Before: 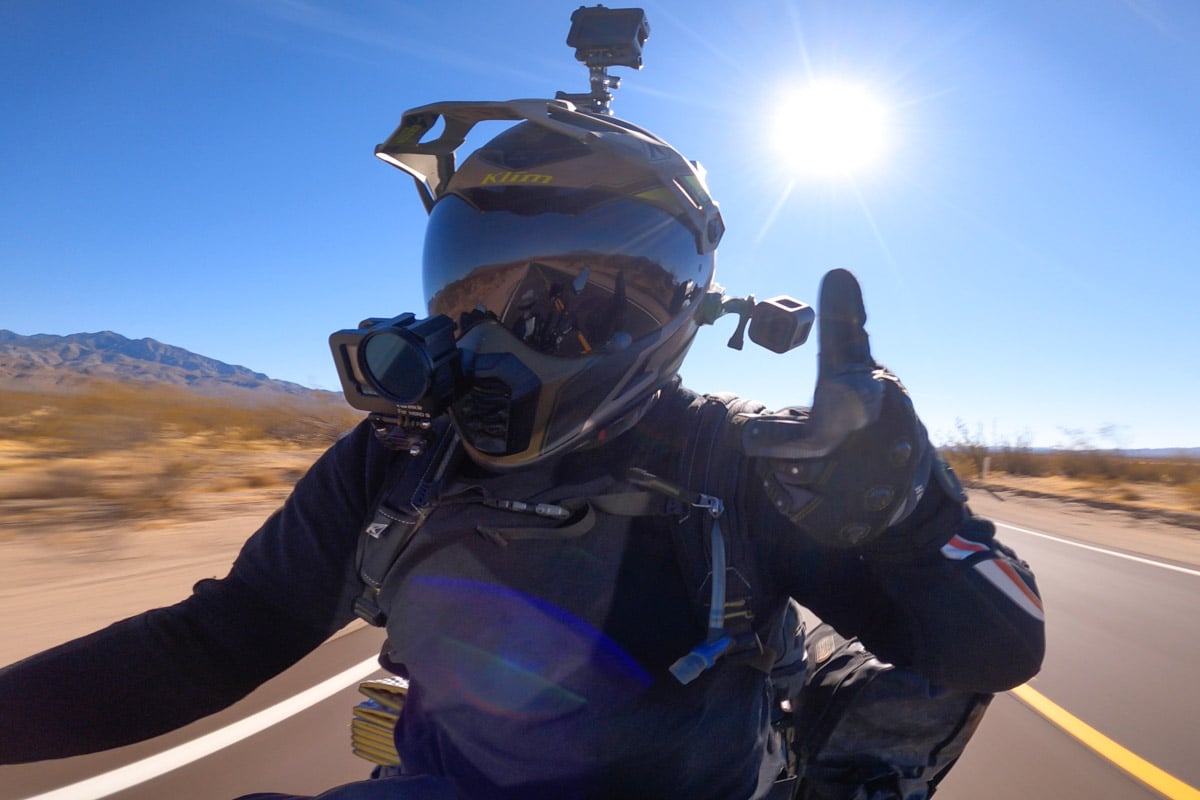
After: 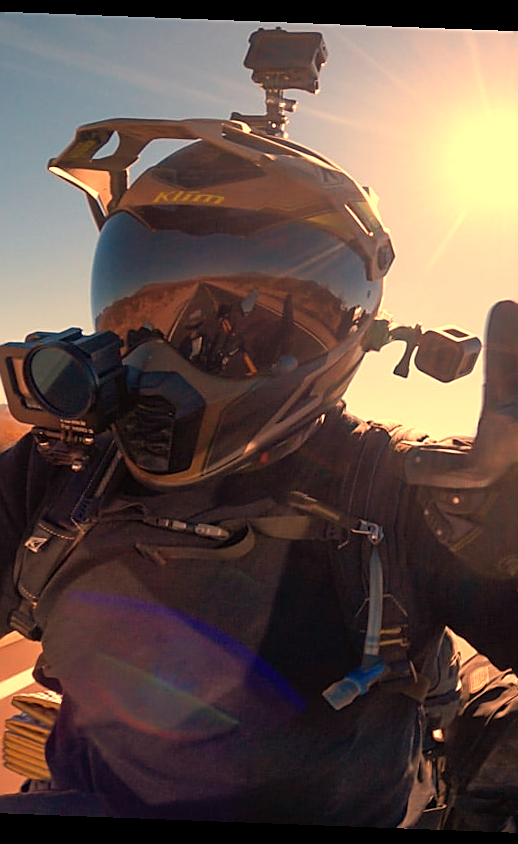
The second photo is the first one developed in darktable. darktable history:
sharpen: on, module defaults
rotate and perspective: rotation 2.17°, automatic cropping off
crop: left 28.583%, right 29.231%
white balance: red 1.467, blue 0.684
